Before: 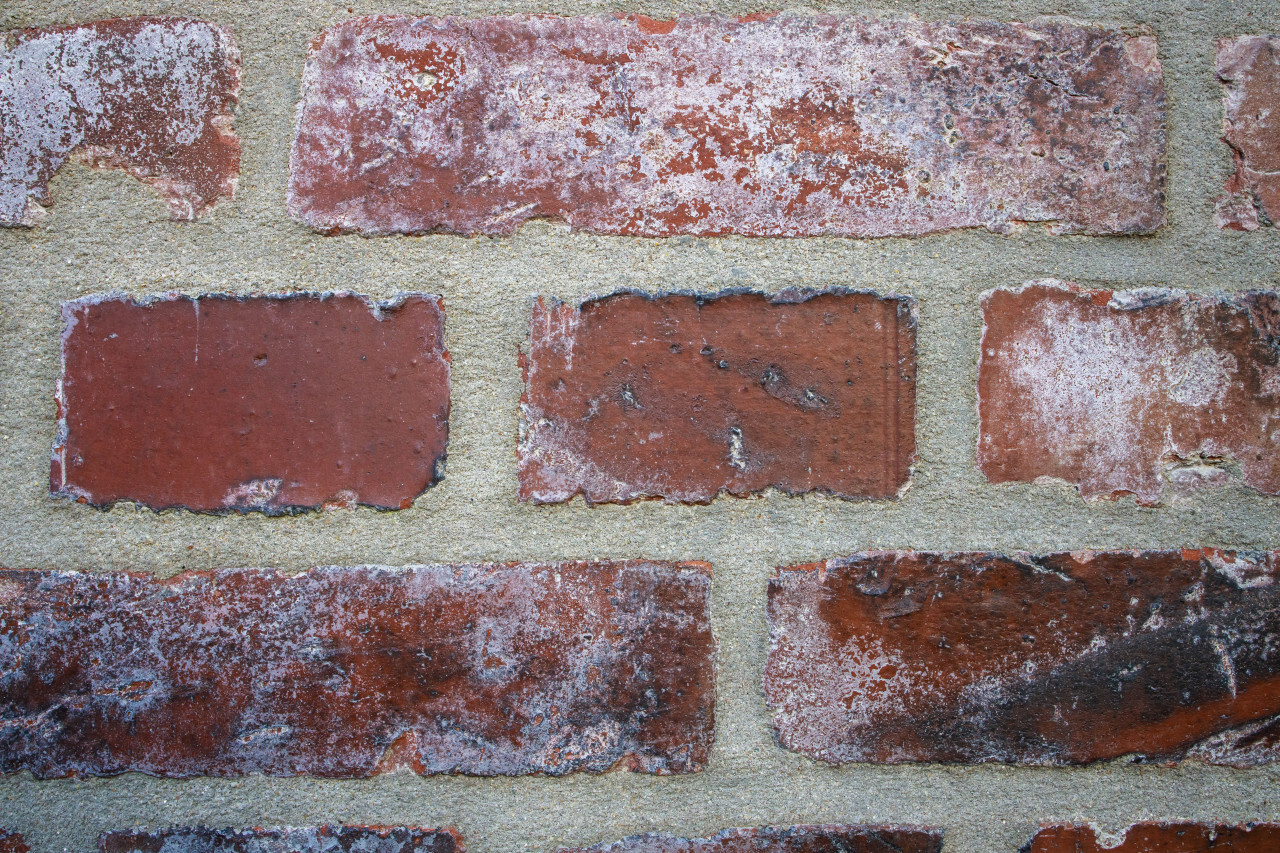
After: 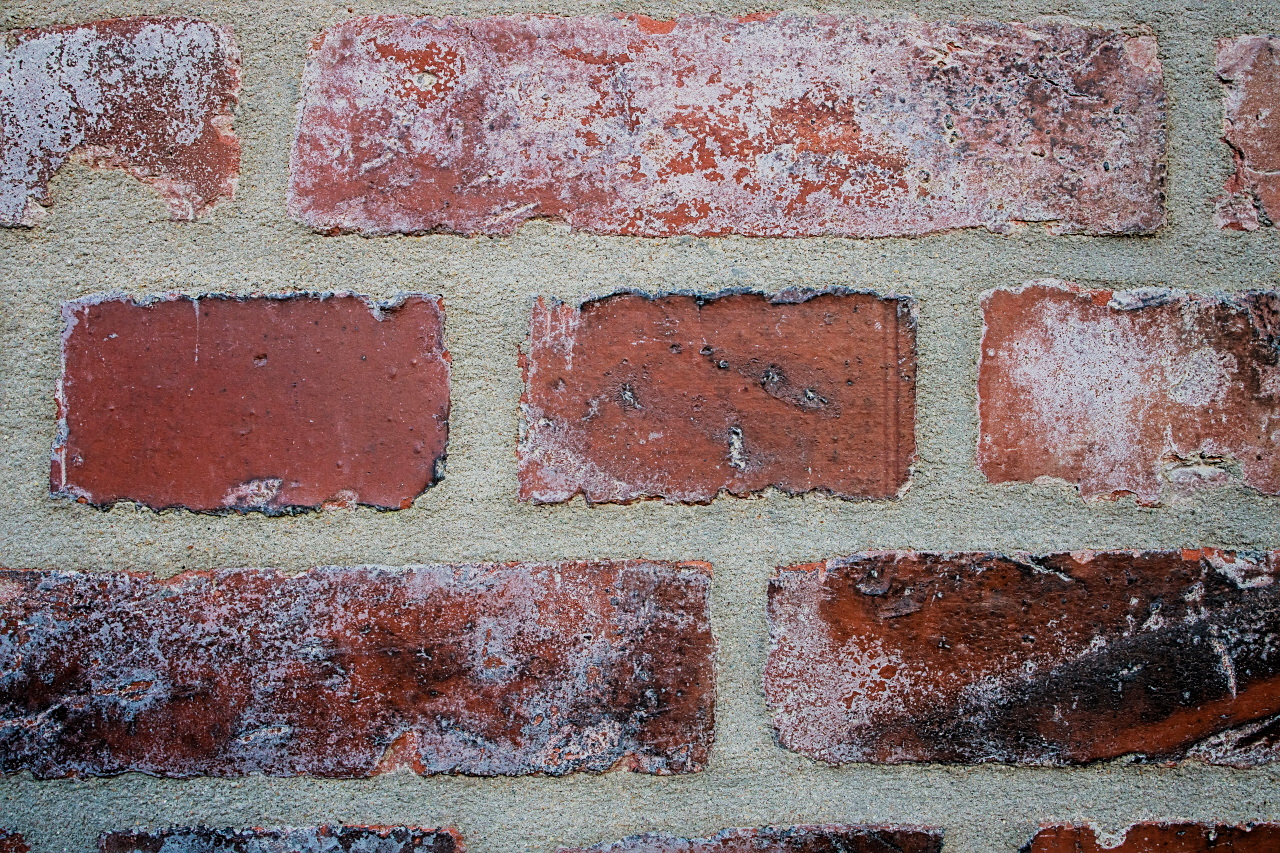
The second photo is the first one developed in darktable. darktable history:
contrast brightness saturation: saturation -0.053
filmic rgb: middle gray luminance 28.73%, black relative exposure -10.3 EV, white relative exposure 5.48 EV, threshold 5.99 EV, target black luminance 0%, hardness 3.92, latitude 1.19%, contrast 1.126, highlights saturation mix 3.92%, shadows ↔ highlights balance 15.38%, enable highlight reconstruction true
sharpen: on, module defaults
